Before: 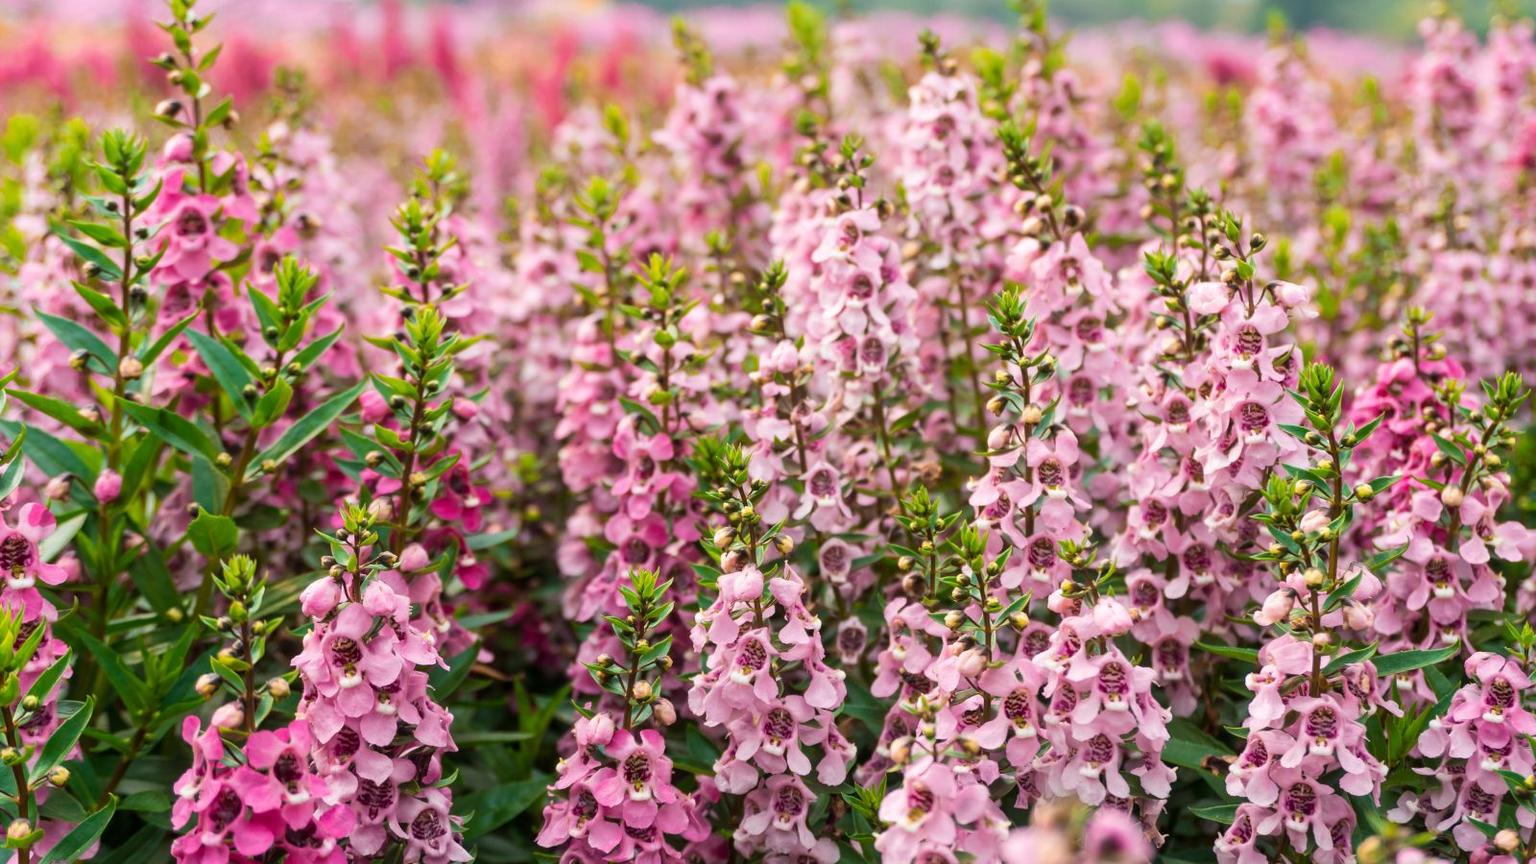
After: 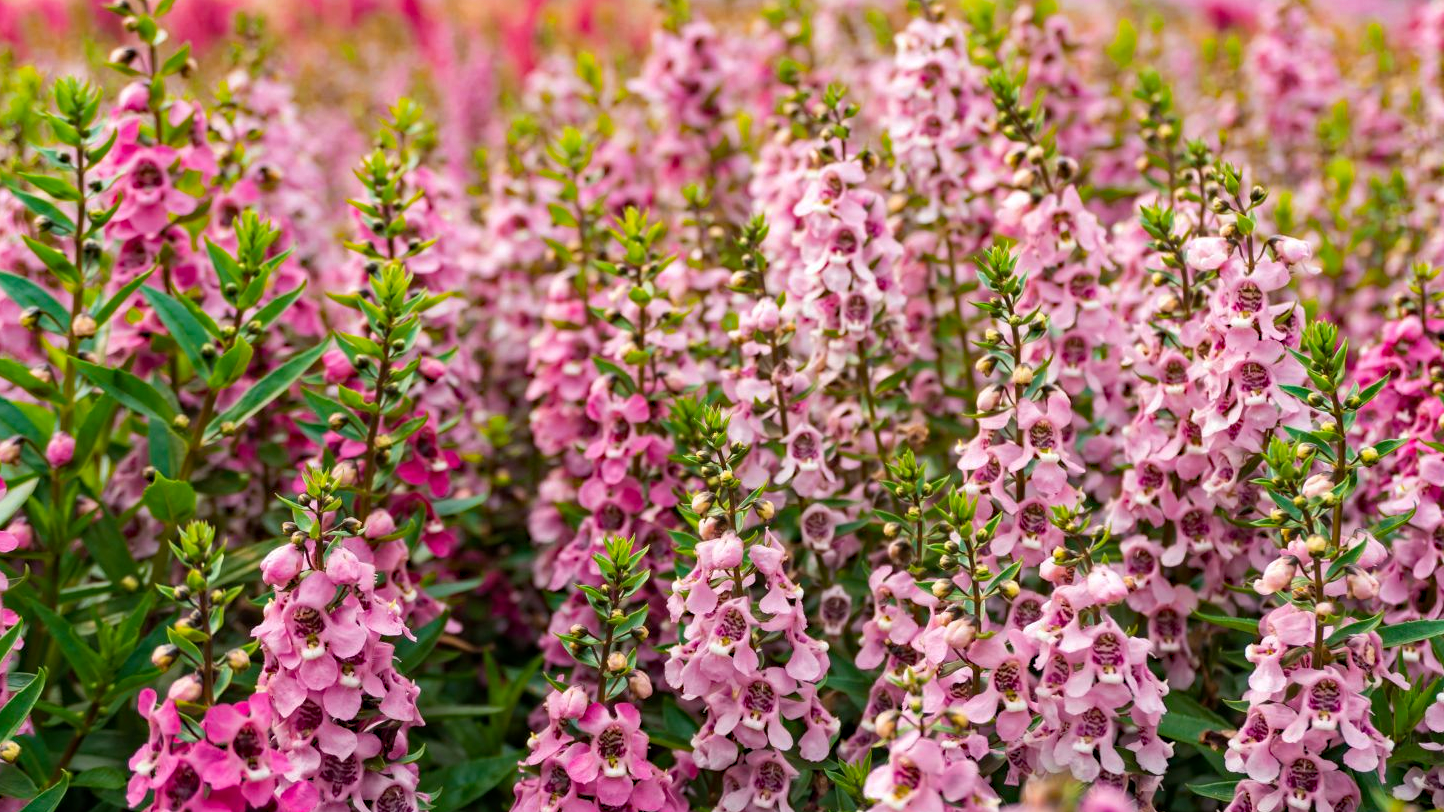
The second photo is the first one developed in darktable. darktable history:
haze removal: strength 0.4, distance 0.22, compatibility mode true, adaptive false
crop: left 3.305%, top 6.436%, right 6.389%, bottom 3.258%
